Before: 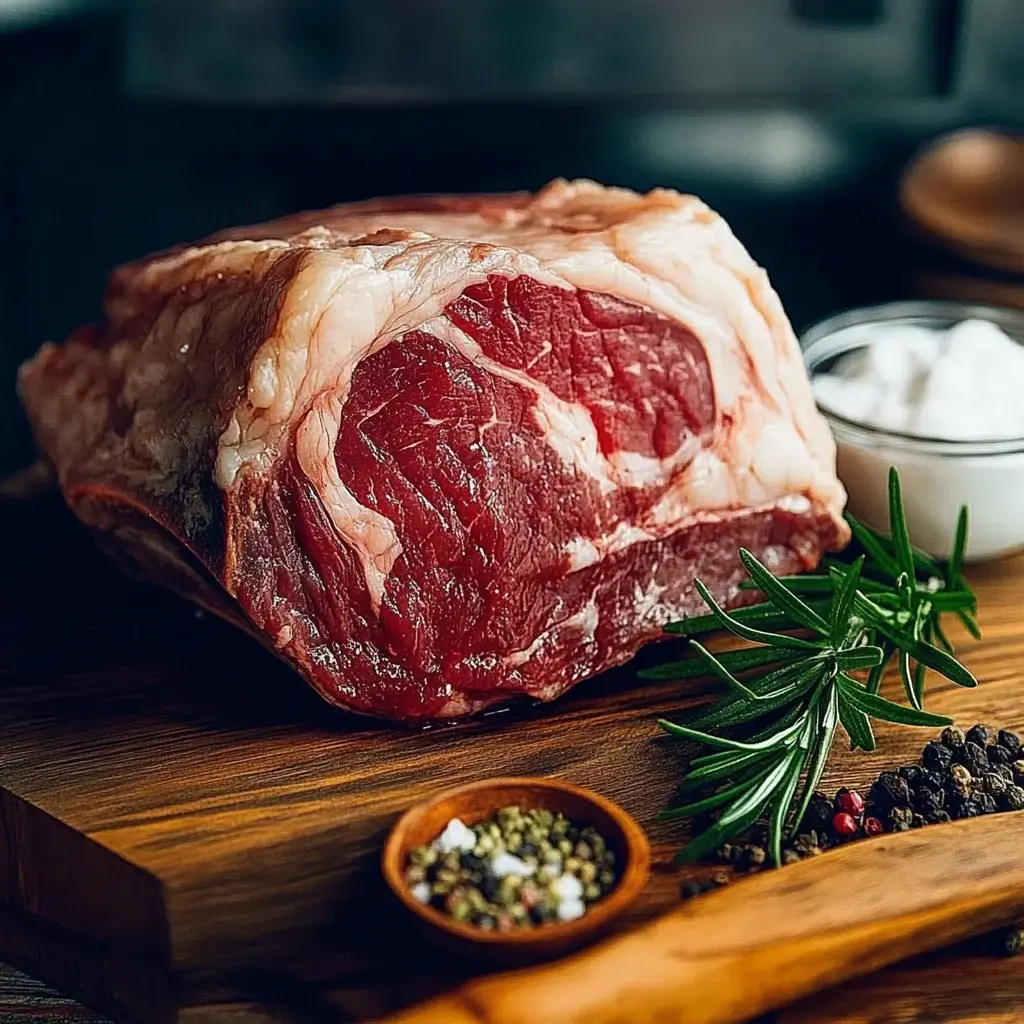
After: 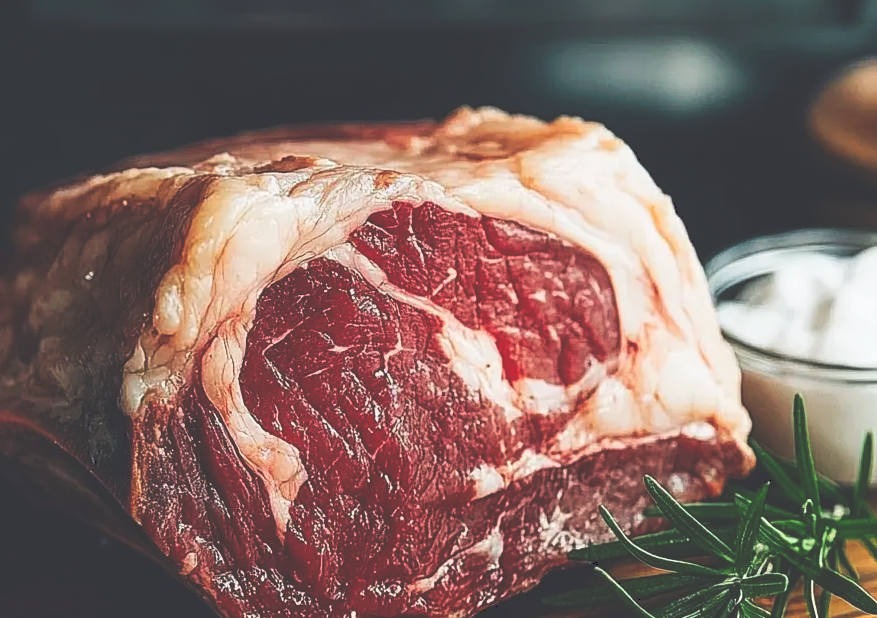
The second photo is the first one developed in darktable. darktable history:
crop and rotate: left 9.345%, top 7.22%, right 4.982%, bottom 32.331%
tone curve: curves: ch0 [(0, 0) (0.003, 0.224) (0.011, 0.229) (0.025, 0.234) (0.044, 0.242) (0.069, 0.249) (0.1, 0.256) (0.136, 0.265) (0.177, 0.285) (0.224, 0.304) (0.277, 0.337) (0.335, 0.385) (0.399, 0.435) (0.468, 0.507) (0.543, 0.59) (0.623, 0.674) (0.709, 0.763) (0.801, 0.852) (0.898, 0.931) (1, 1)], preserve colors none
